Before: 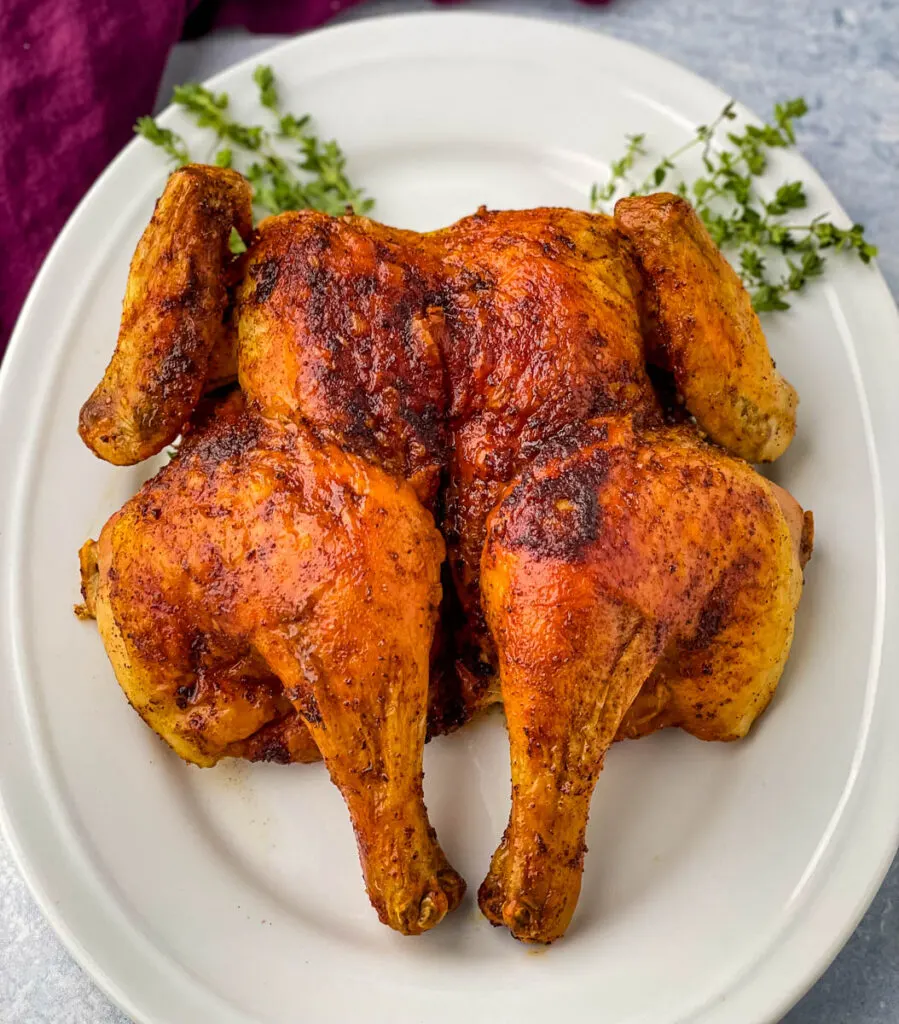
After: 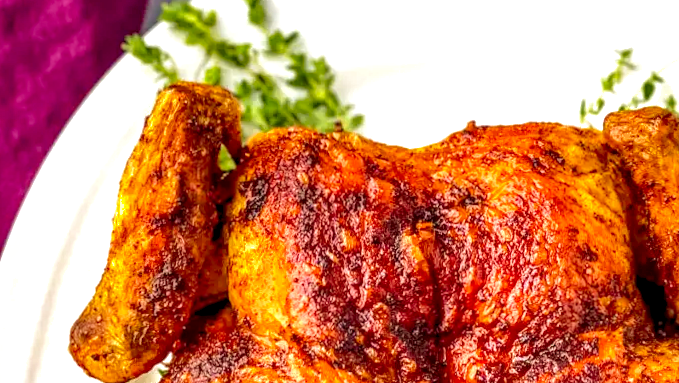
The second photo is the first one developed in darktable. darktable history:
color correction: saturation 1.11
crop: left 0.579%, top 7.627%, right 23.167%, bottom 54.275%
exposure: black level correction 0, exposure 0.7 EV, compensate exposure bias true, compensate highlight preservation false
velvia: on, module defaults
shadows and highlights: on, module defaults
local contrast: detail 150%
tone curve: curves: ch0 [(0, 0) (0.004, 0.002) (0.02, 0.013) (0.218, 0.218) (0.664, 0.718) (0.832, 0.873) (1, 1)], preserve colors none
rotate and perspective: rotation -0.45°, automatic cropping original format, crop left 0.008, crop right 0.992, crop top 0.012, crop bottom 0.988
